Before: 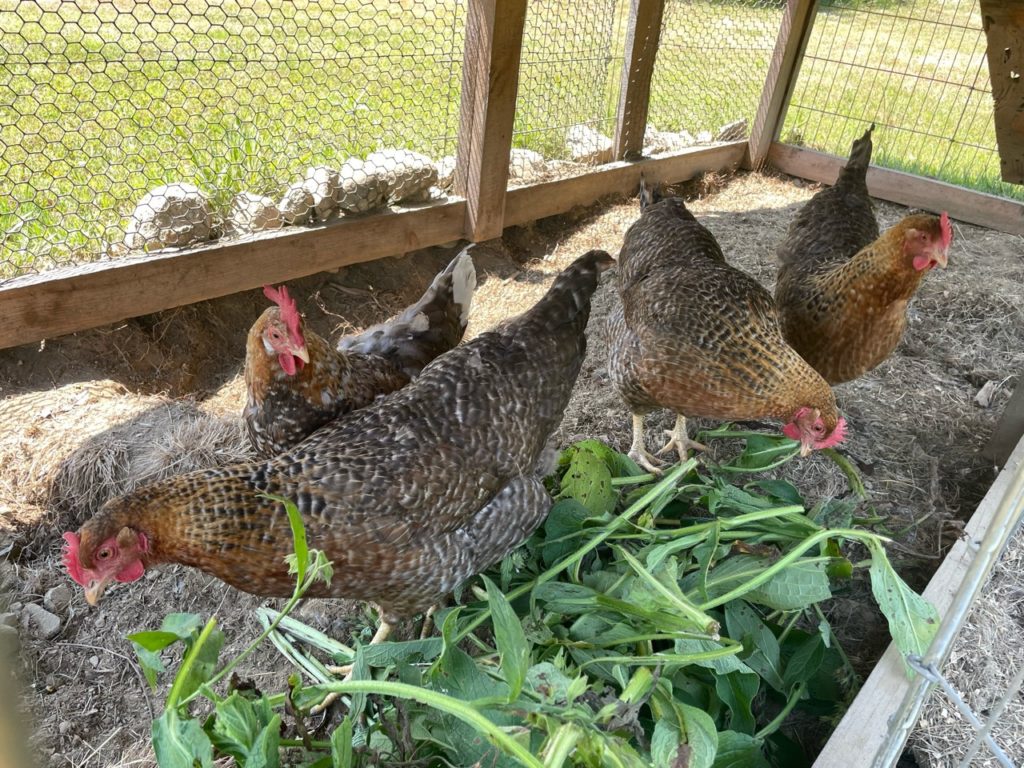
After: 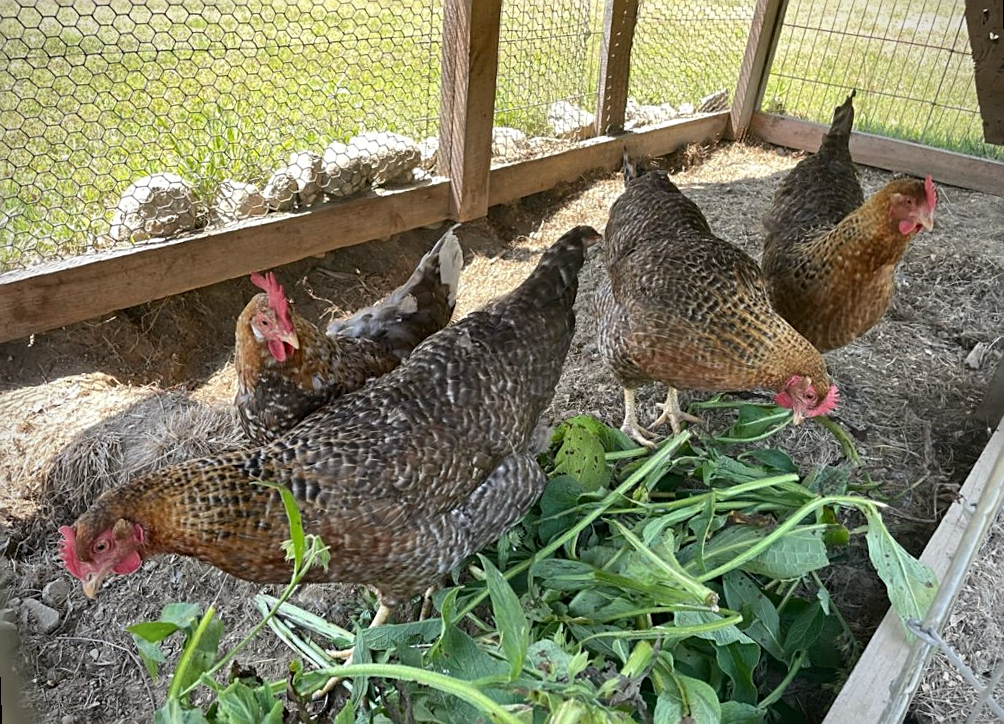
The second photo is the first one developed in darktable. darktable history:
vignetting: fall-off radius 60.92%
rotate and perspective: rotation -2°, crop left 0.022, crop right 0.978, crop top 0.049, crop bottom 0.951
sharpen: on, module defaults
